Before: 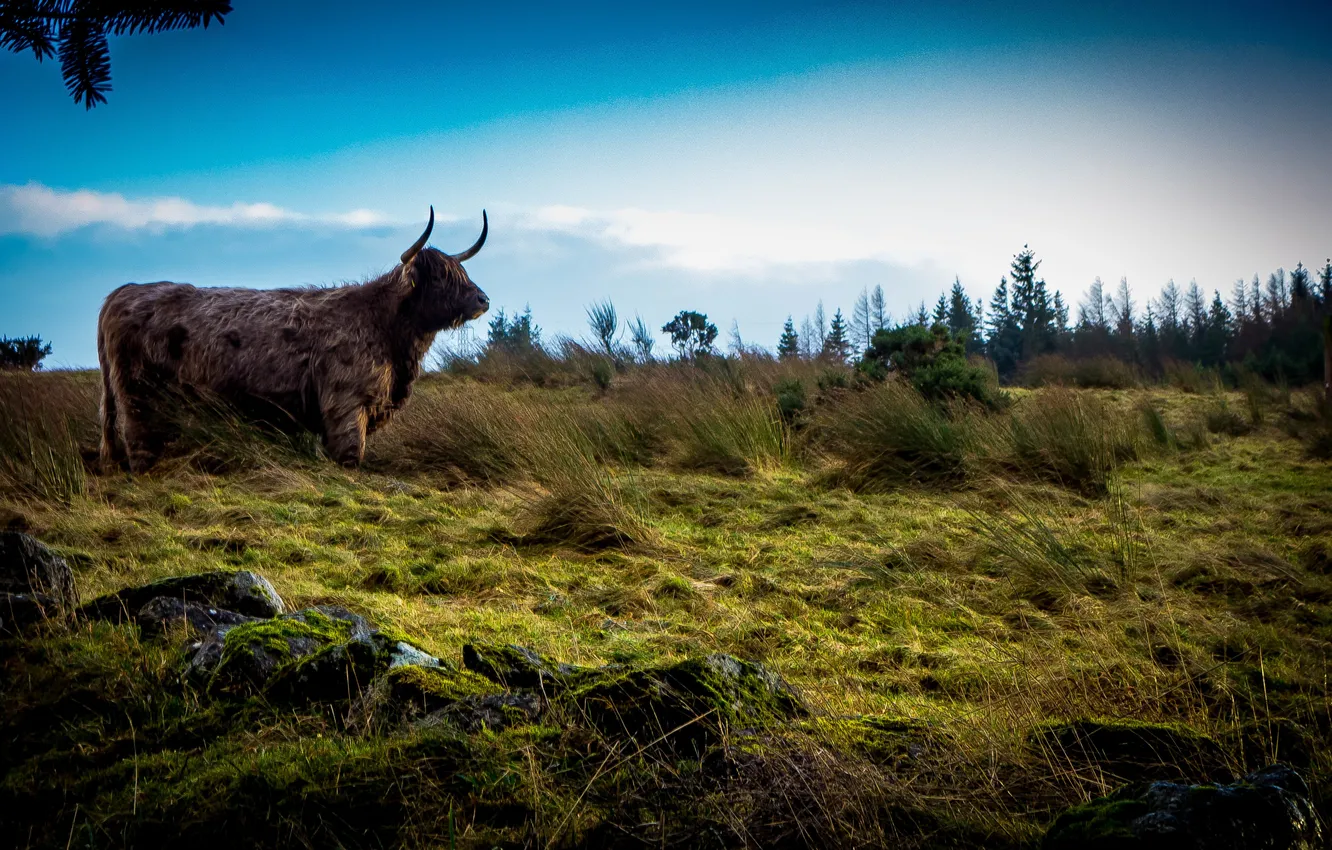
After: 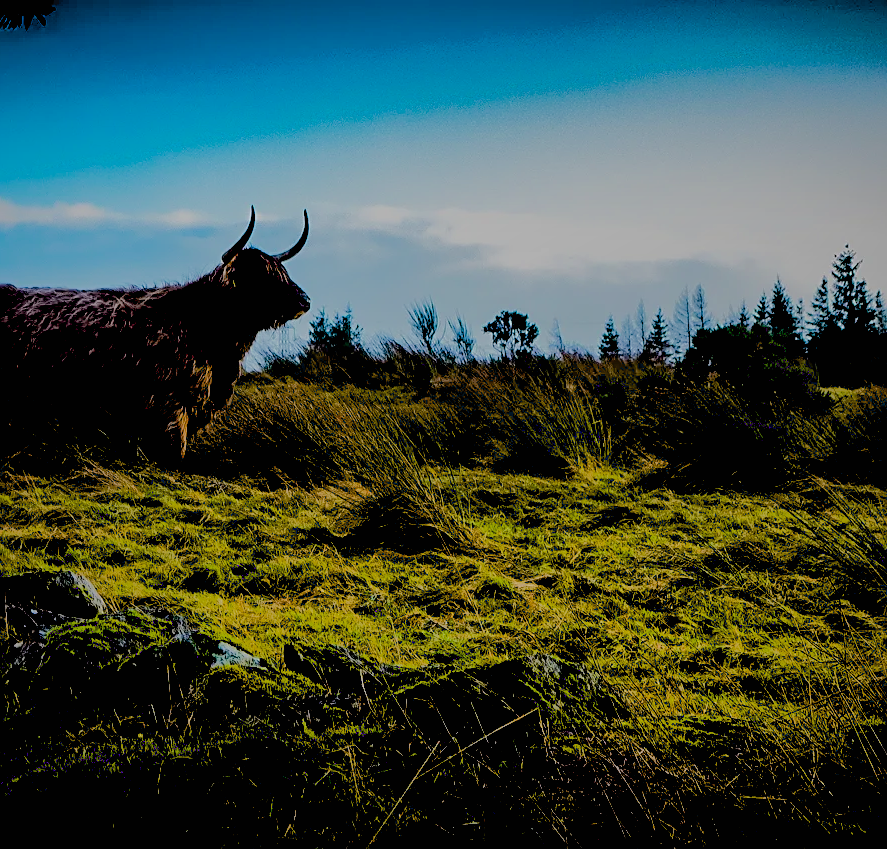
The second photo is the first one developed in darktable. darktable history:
contrast brightness saturation: contrast 0.097, brightness 0.014, saturation 0.015
crop and rotate: left 13.472%, right 19.884%
exposure: black level correction 0.057, compensate highlight preservation false
tone equalizer: edges refinement/feathering 500, mask exposure compensation -1.57 EV, preserve details no
shadows and highlights: shadows 38.16, highlights -75.64
sharpen: on, module defaults
filmic rgb: black relative exposure -7.65 EV, white relative exposure 4.56 EV, hardness 3.61, contrast 1.061
